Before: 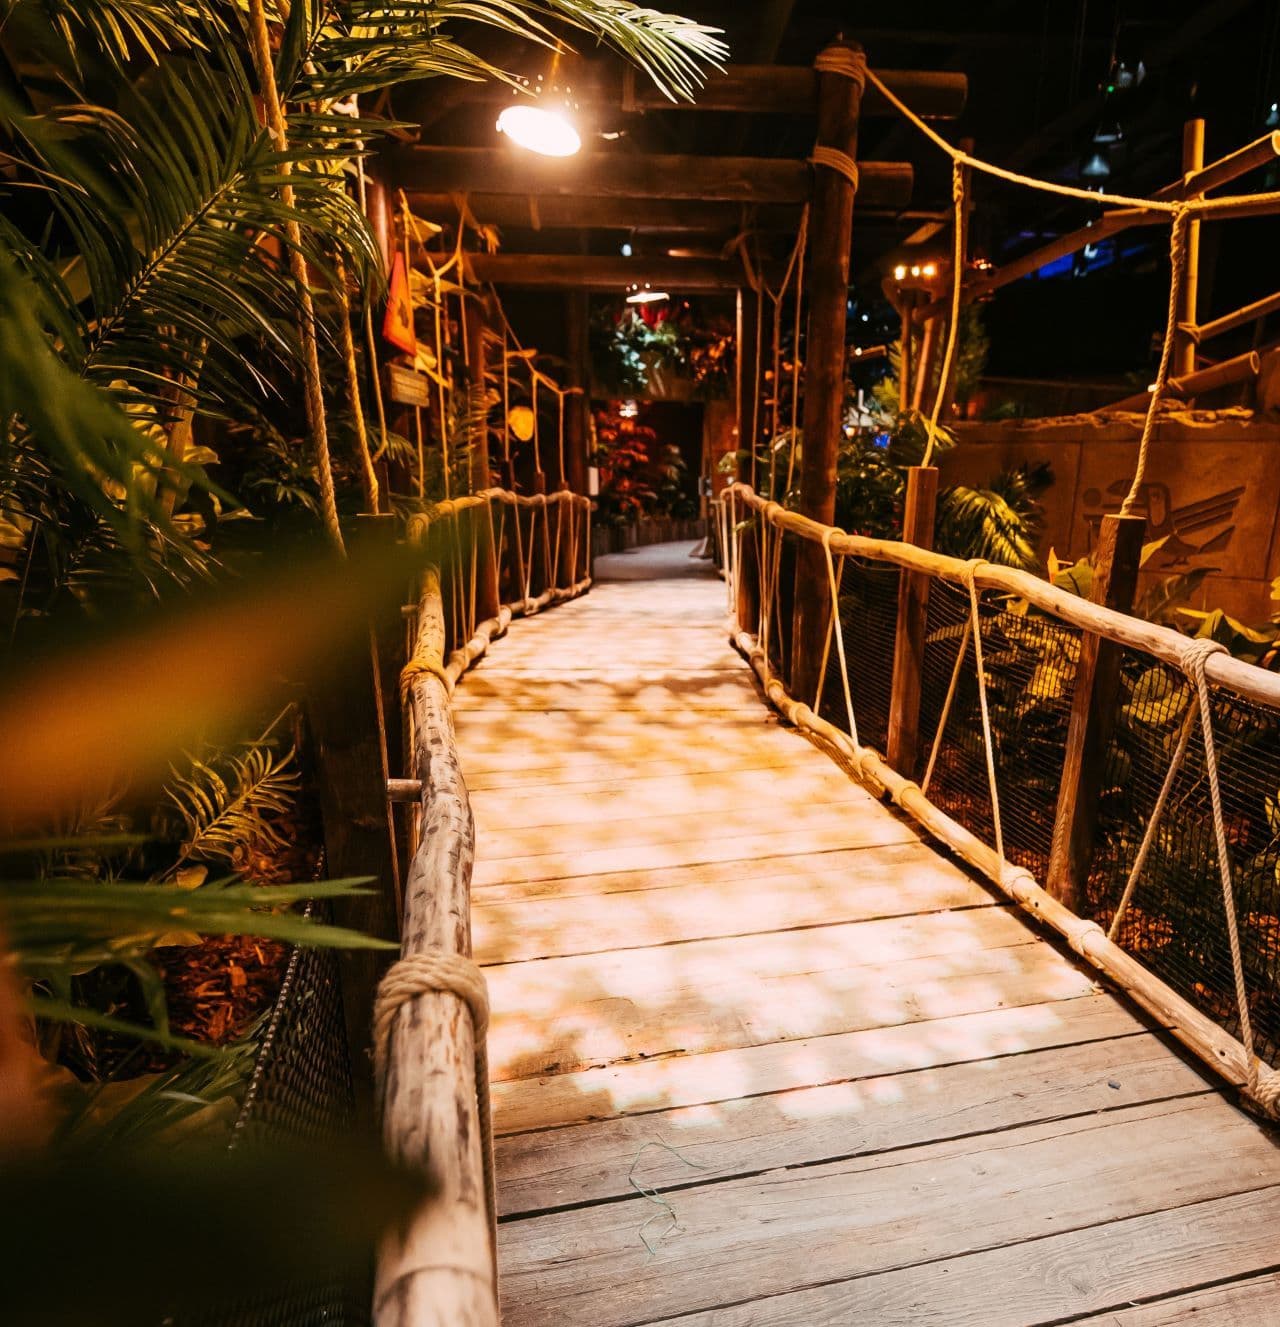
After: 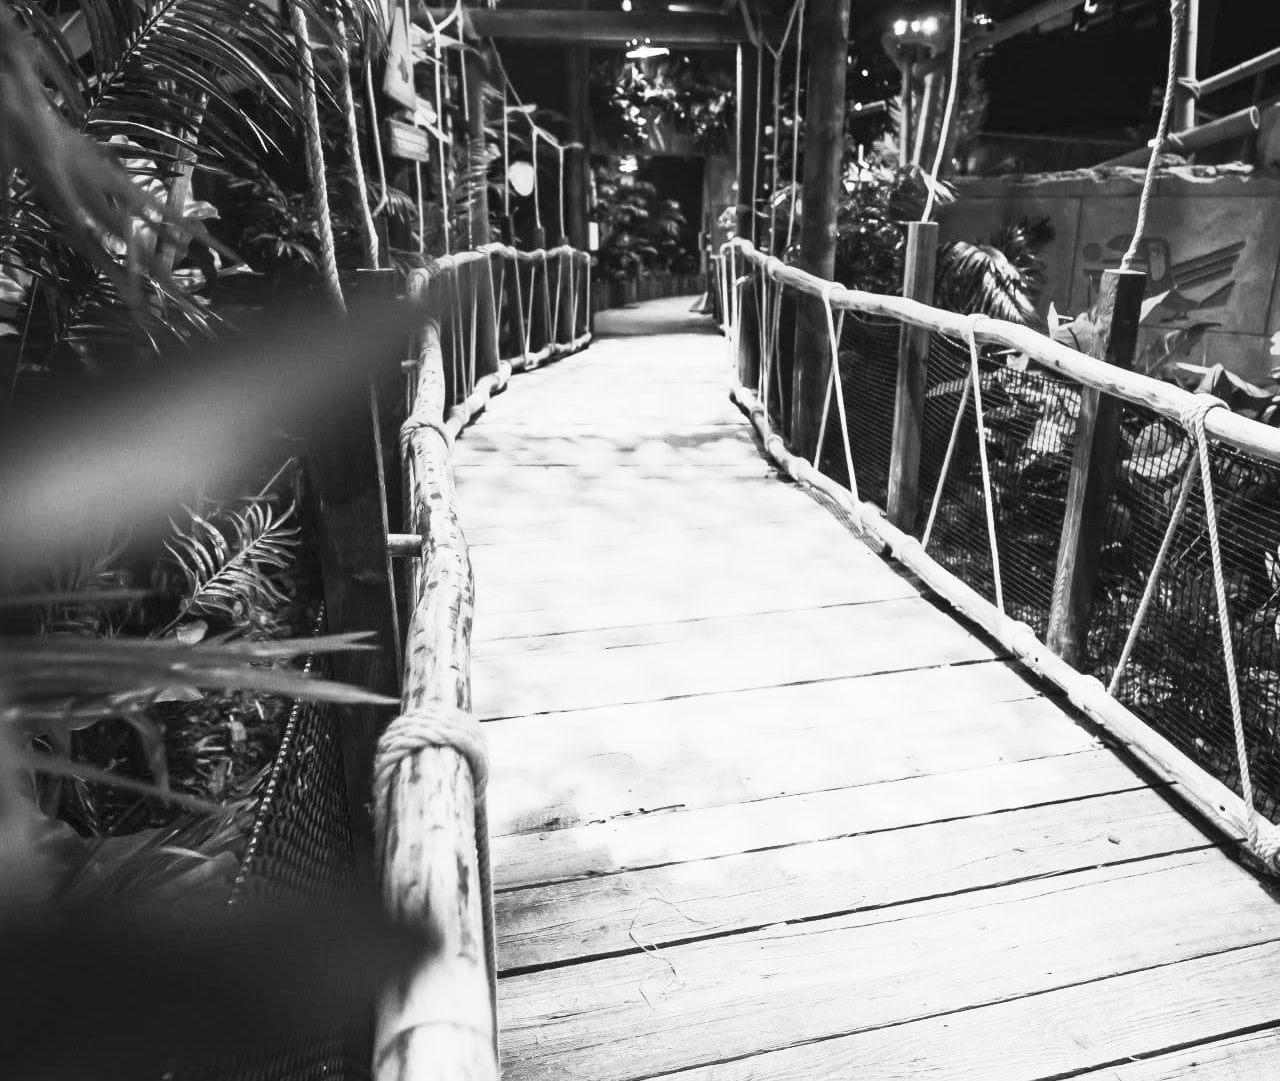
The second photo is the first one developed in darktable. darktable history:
contrast brightness saturation: contrast 0.43, brightness 0.56, saturation -0.19
crop and rotate: top 18.507%
velvia: on, module defaults
monochrome: a -3.63, b -0.465
